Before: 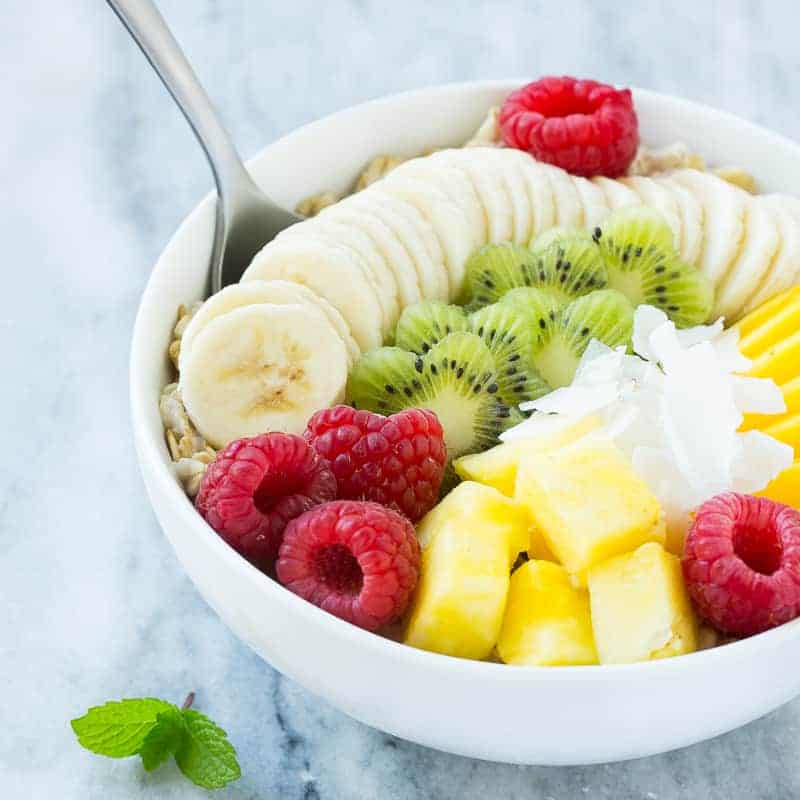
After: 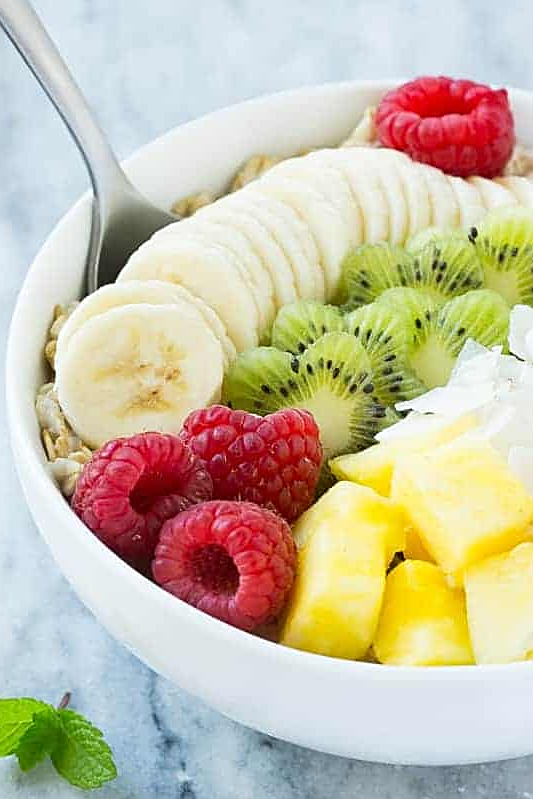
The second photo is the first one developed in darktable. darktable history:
sharpen: on, module defaults
crop and rotate: left 15.583%, right 17.779%
